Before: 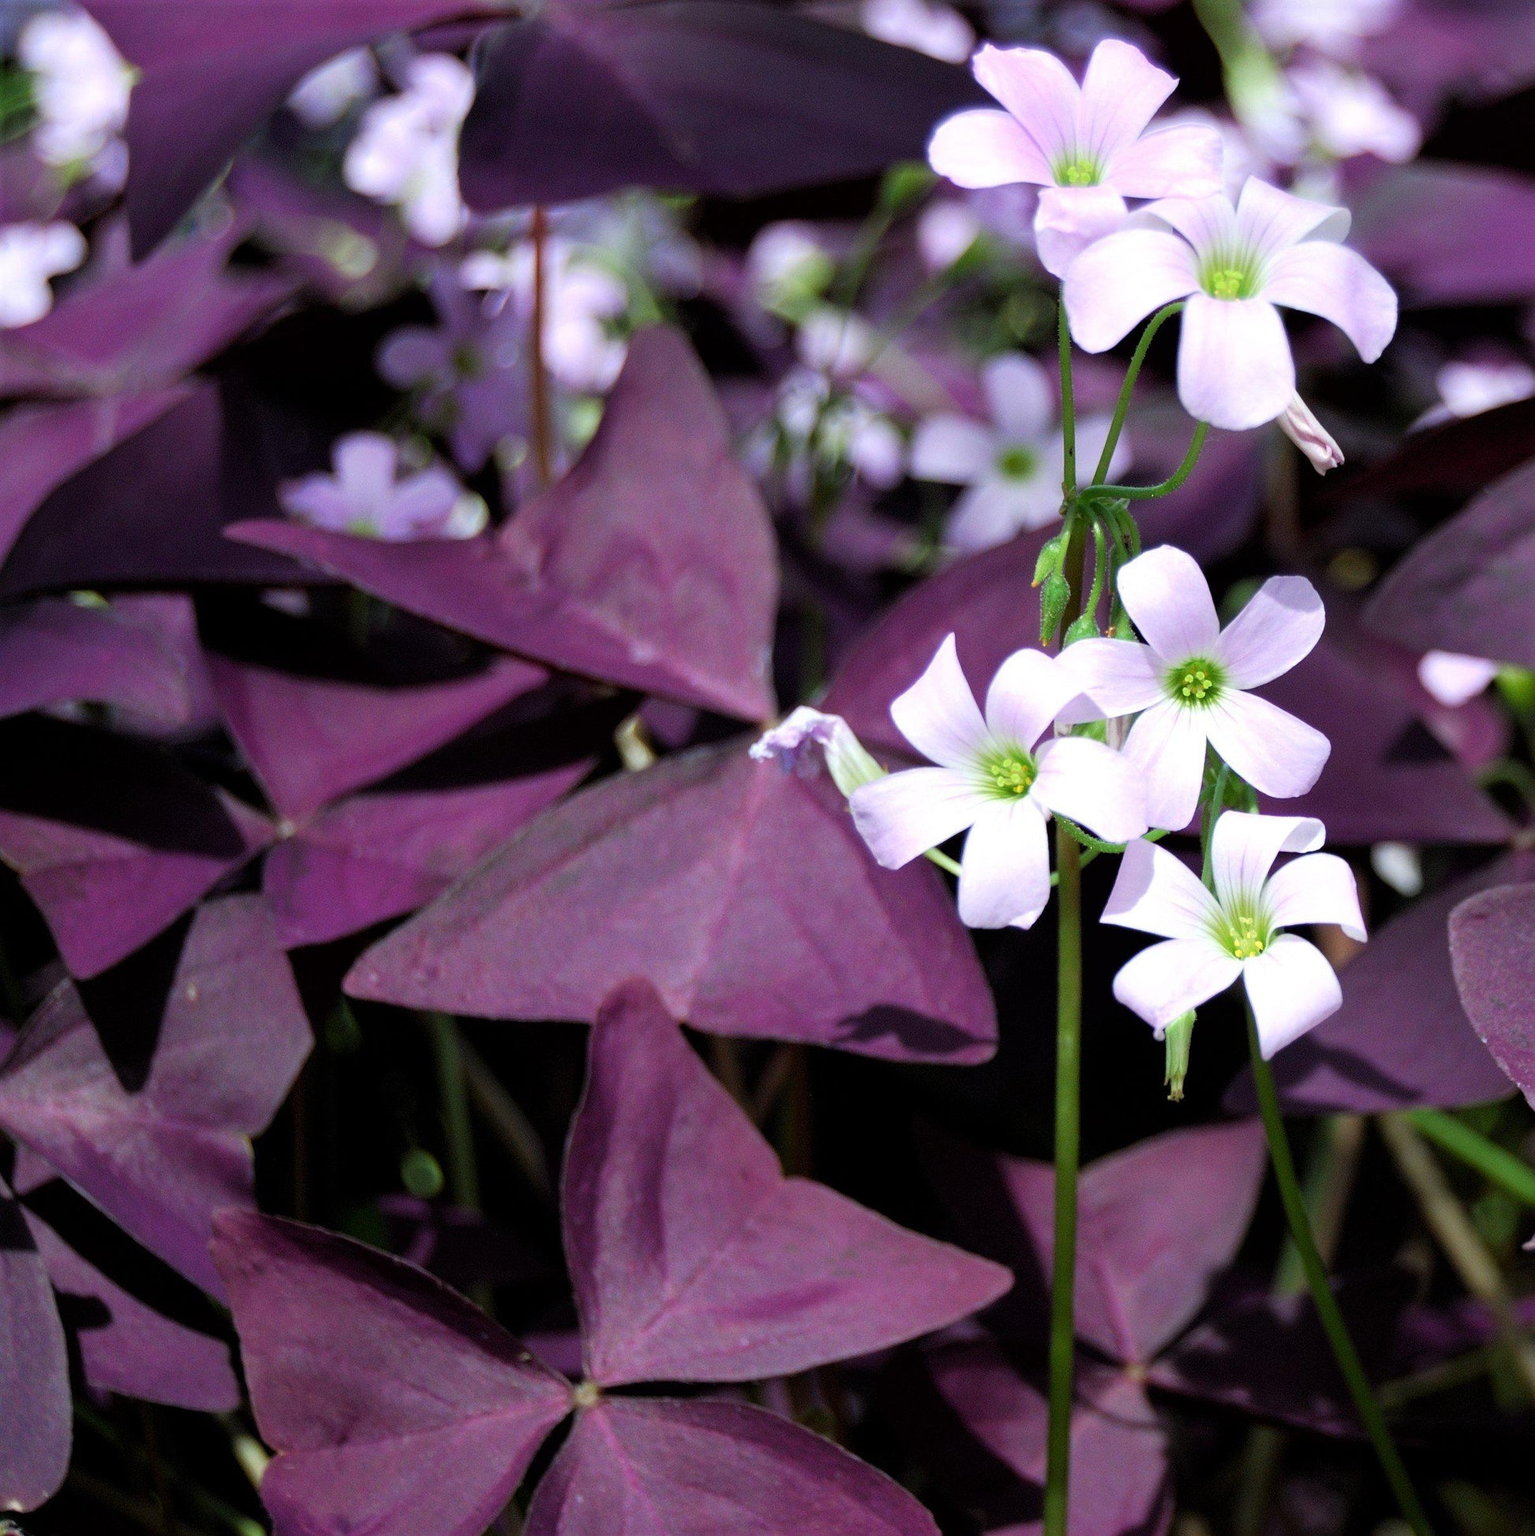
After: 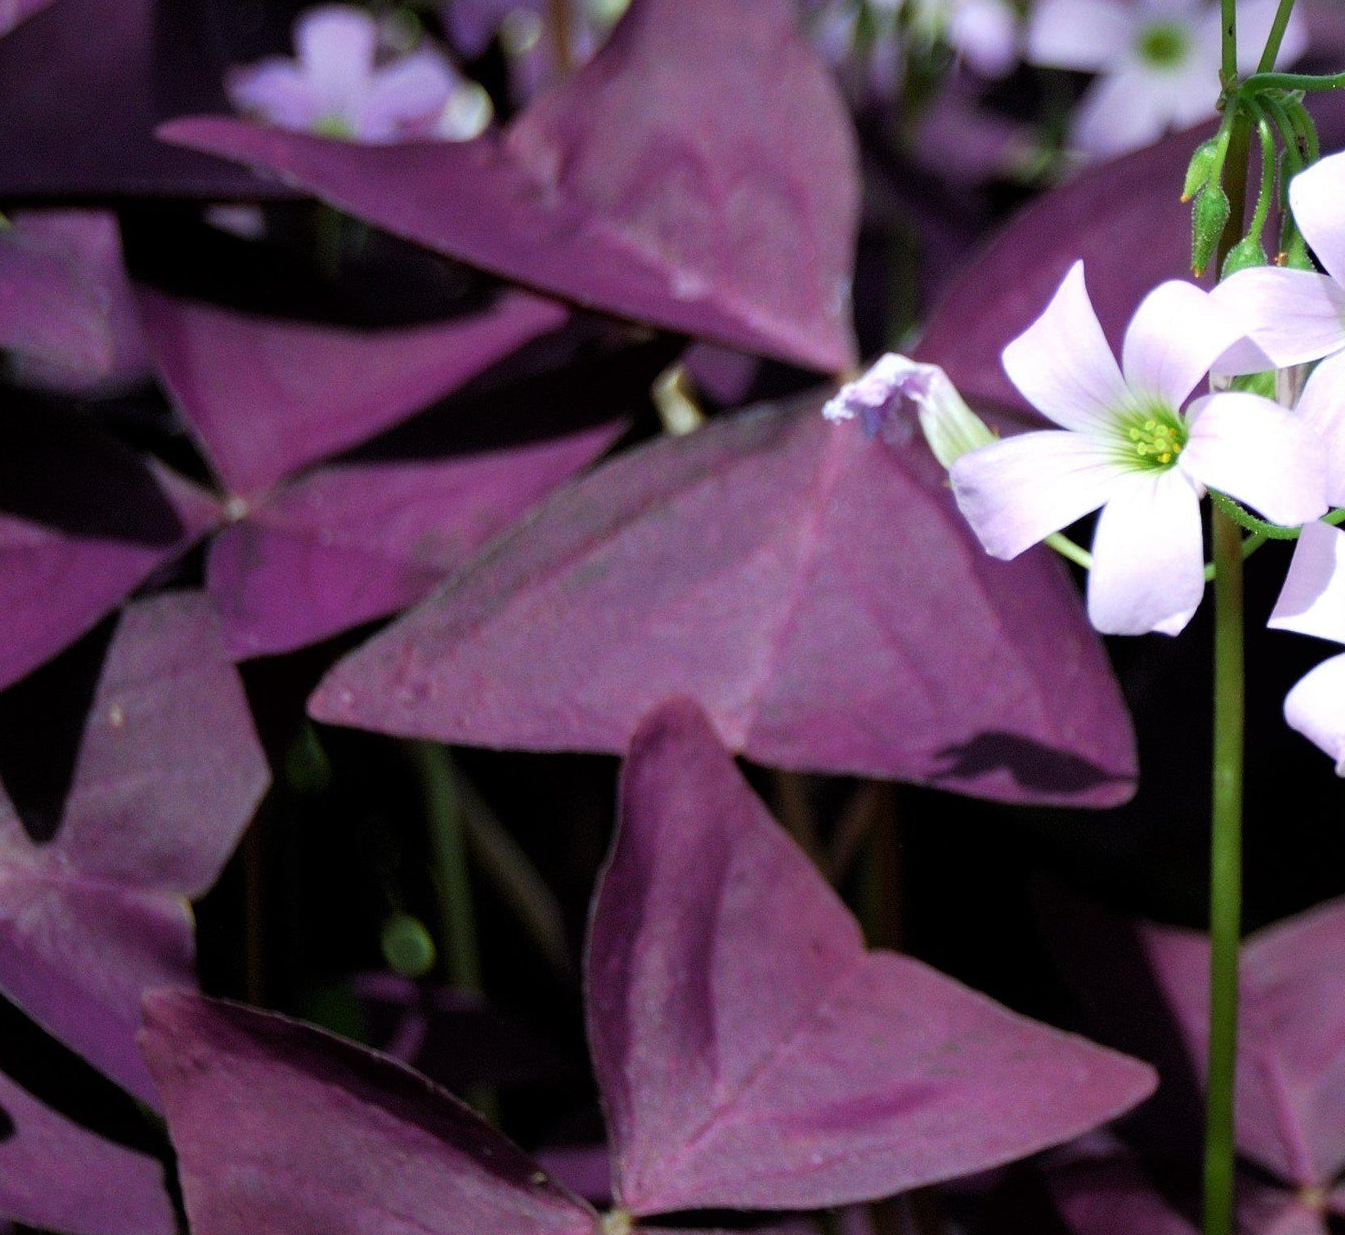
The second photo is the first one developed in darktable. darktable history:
crop: left 6.571%, top 27.858%, right 24.264%, bottom 8.711%
